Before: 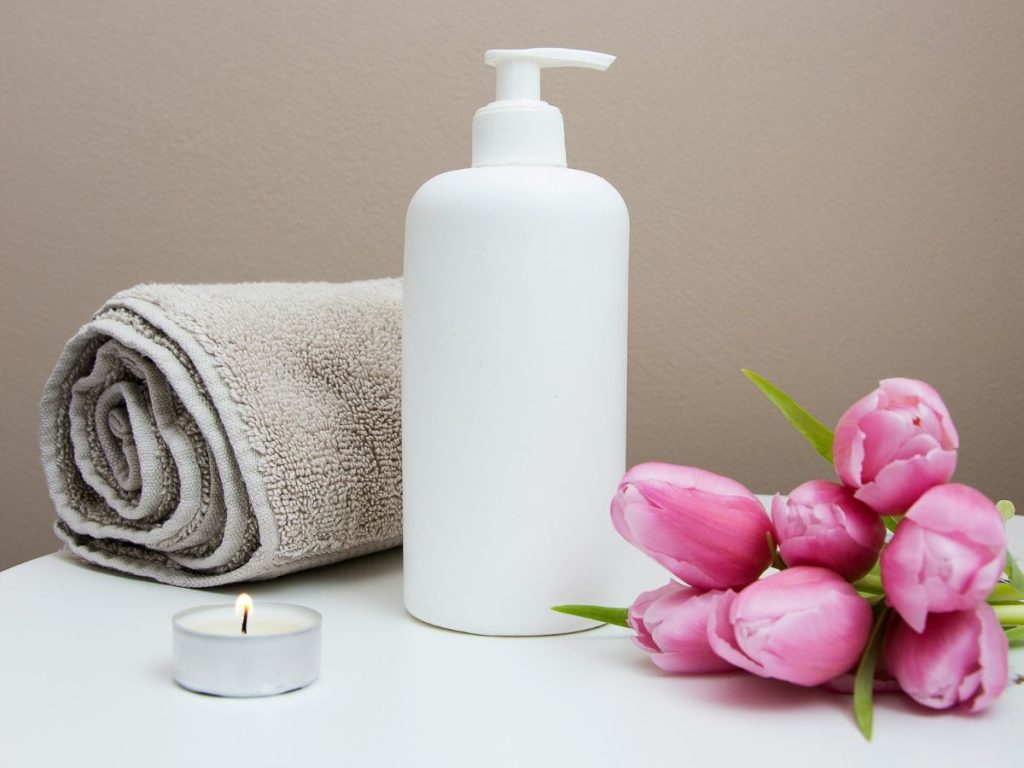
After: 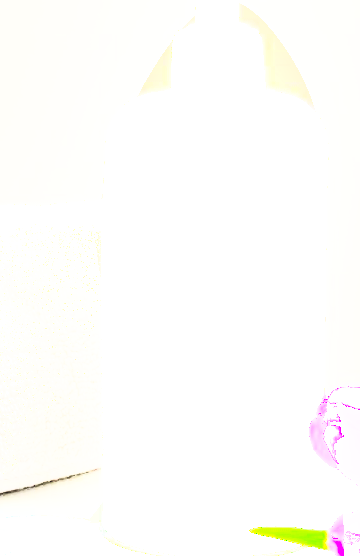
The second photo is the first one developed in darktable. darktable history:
crop and rotate: left 29.476%, top 10.214%, right 35.32%, bottom 17.333%
shadows and highlights: shadows -21.3, highlights 100, soften with gaussian
exposure: black level correction 0, exposure 1 EV, compensate exposure bias true, compensate highlight preservation false
